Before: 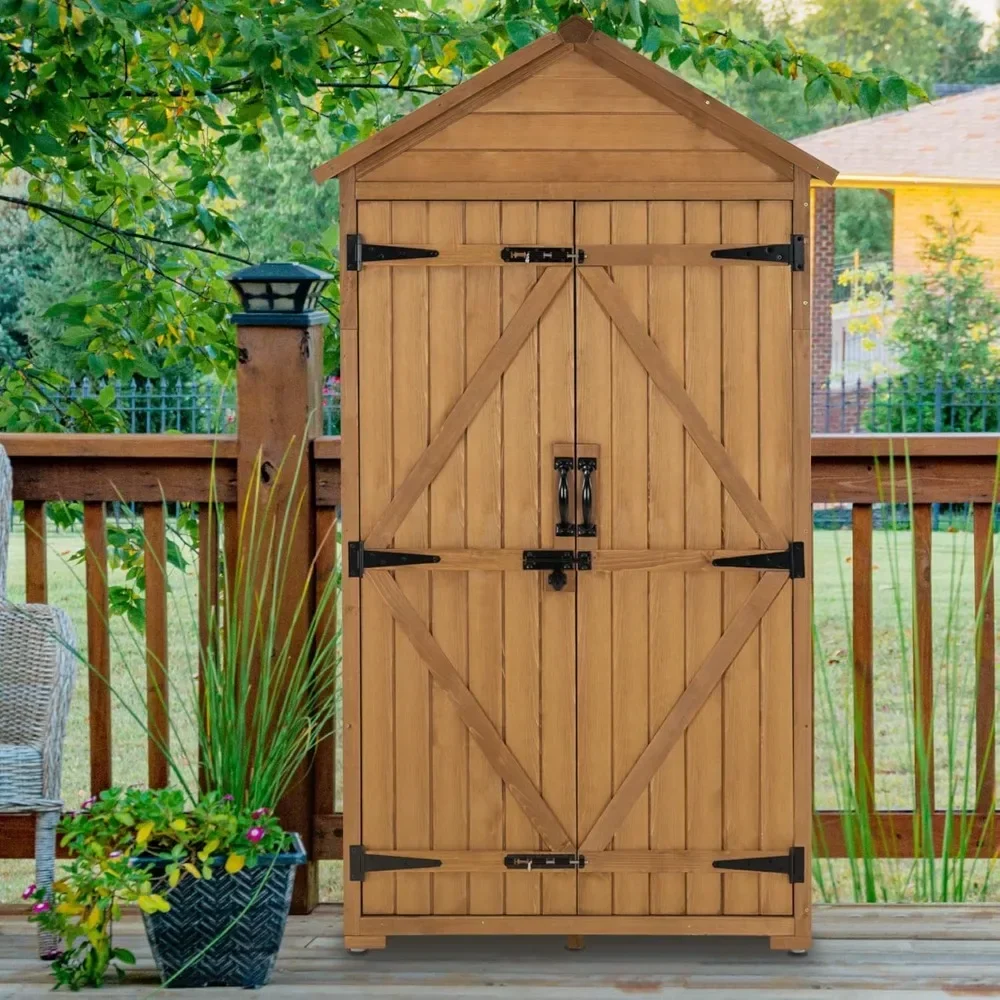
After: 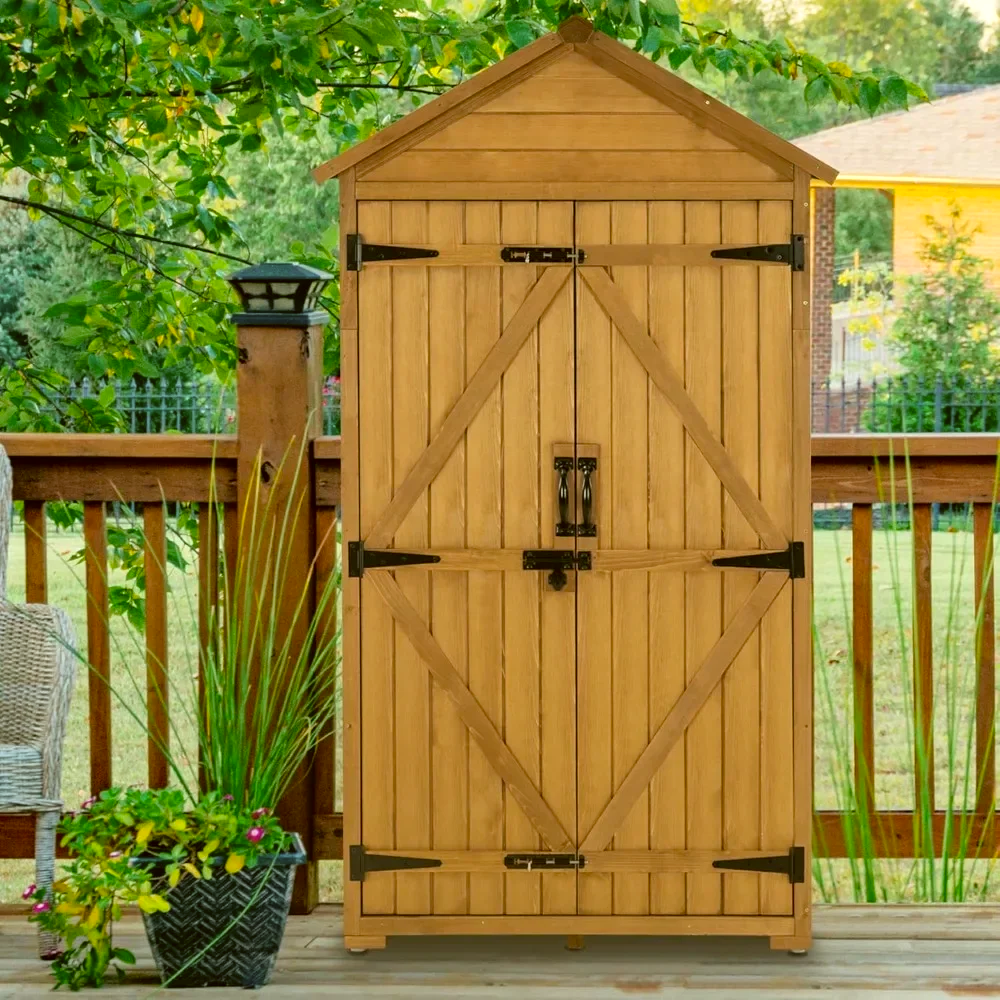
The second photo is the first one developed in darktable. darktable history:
exposure: exposure 0.197 EV, compensate highlight preservation false
color correction: highlights a* -1.43, highlights b* 10.12, shadows a* 0.395, shadows b* 19.35
